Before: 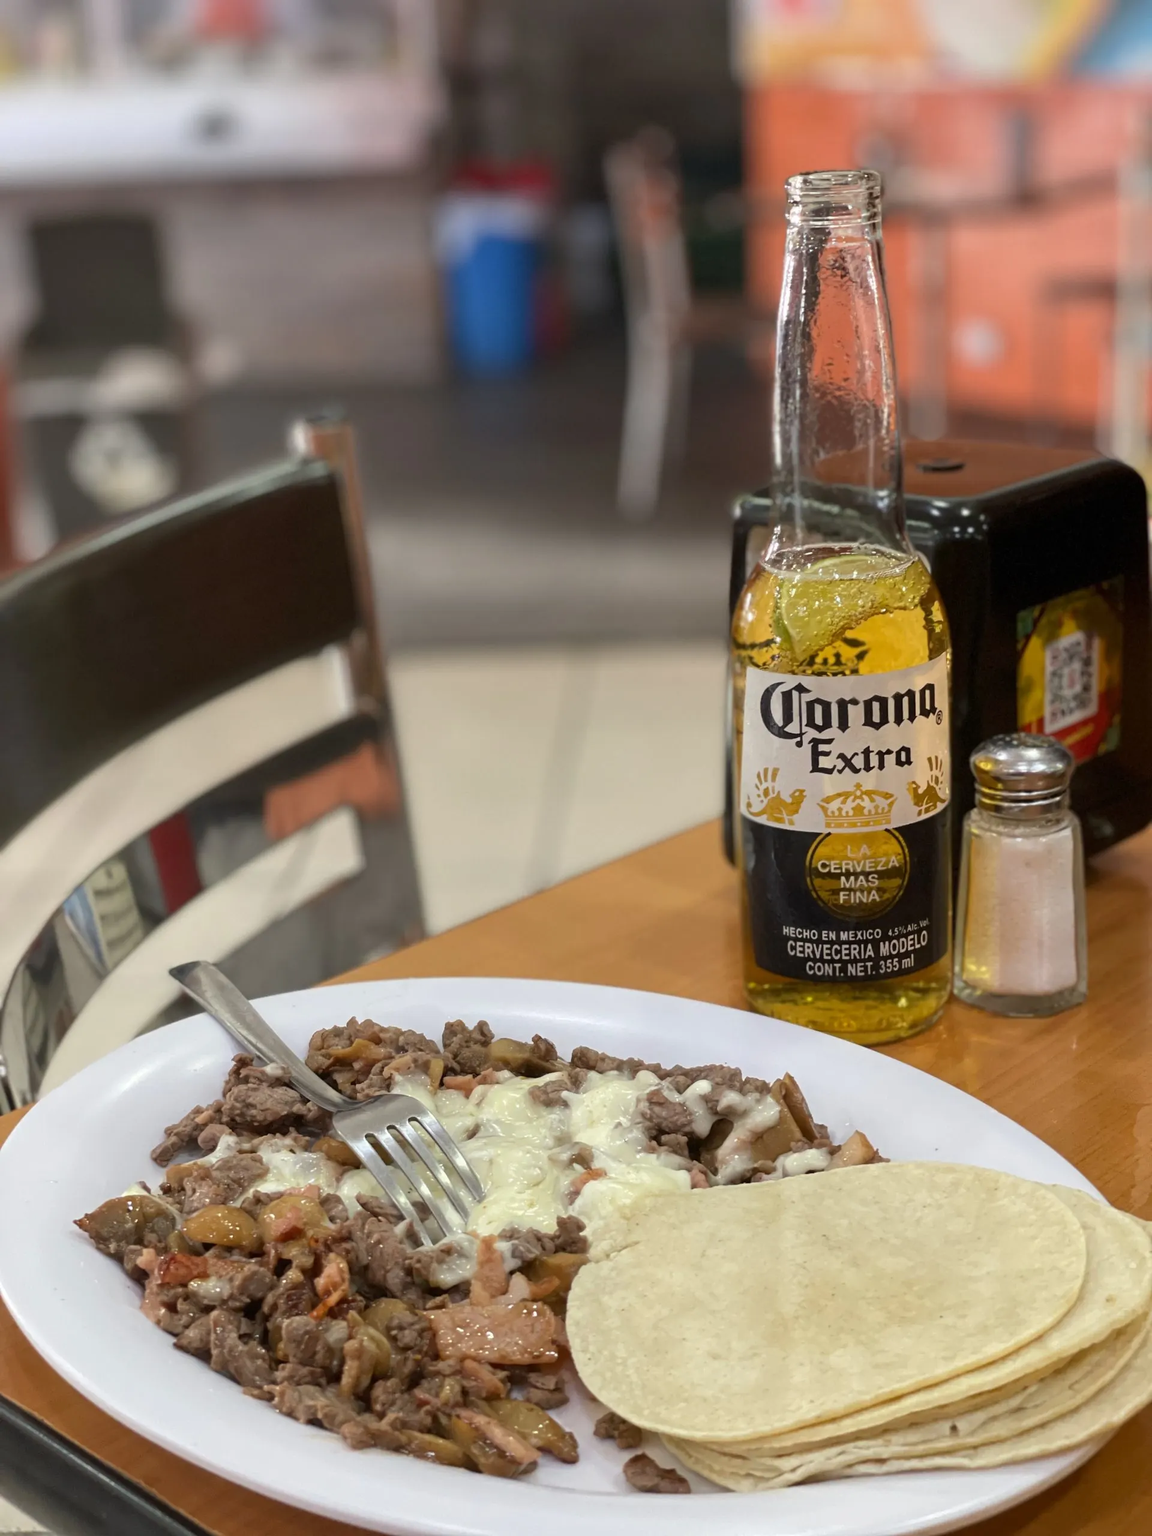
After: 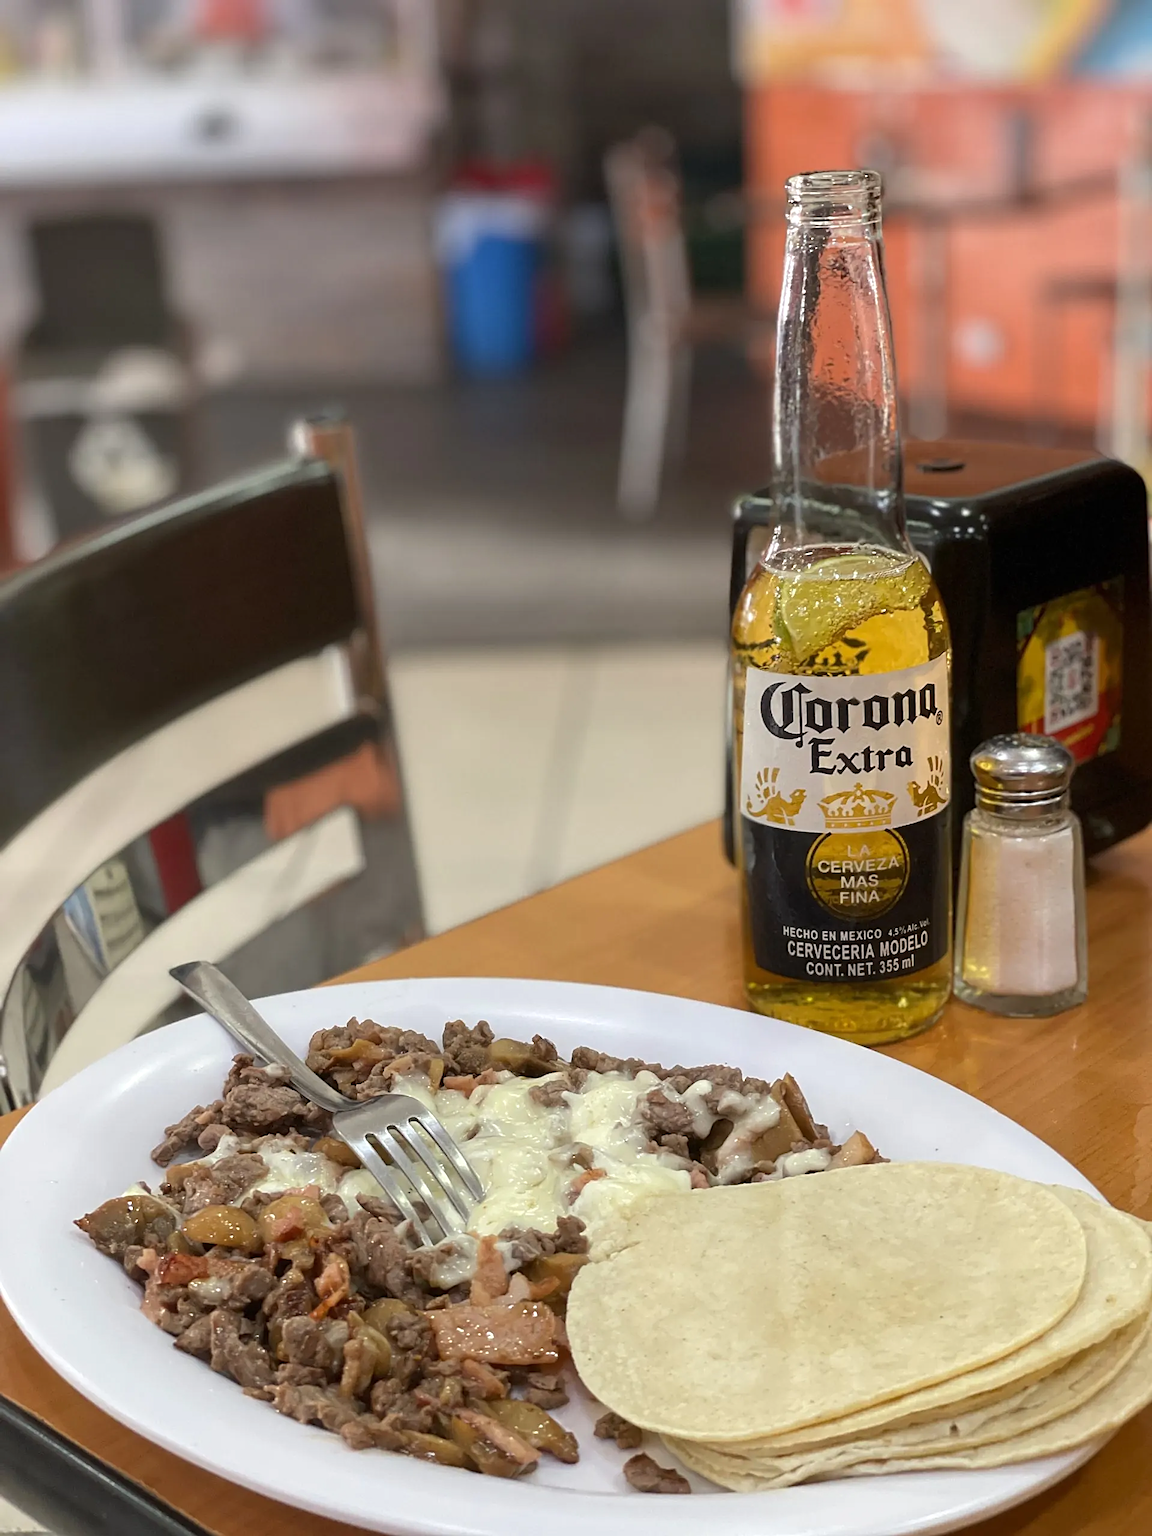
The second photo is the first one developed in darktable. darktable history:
sharpen: on, module defaults
exposure: exposure 0.081 EV, compensate highlight preservation false
